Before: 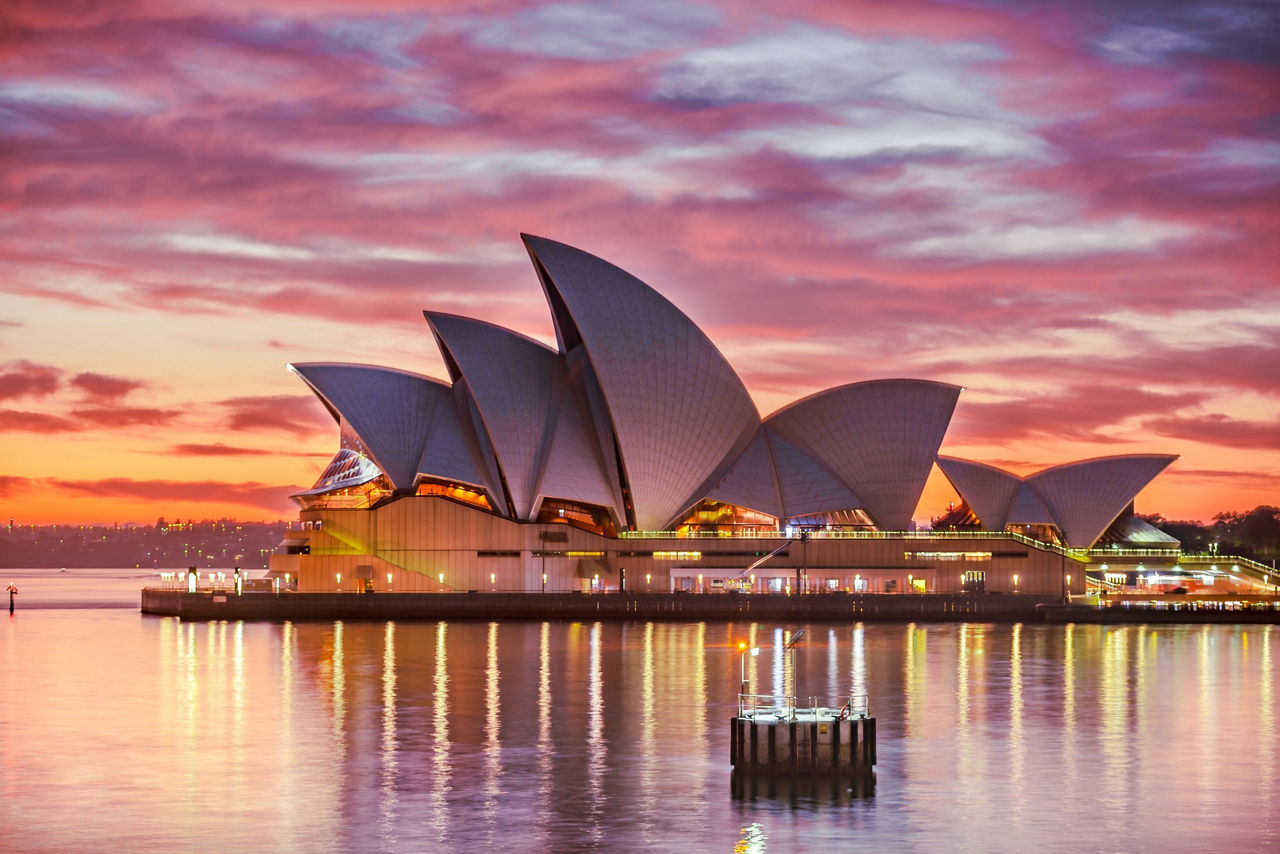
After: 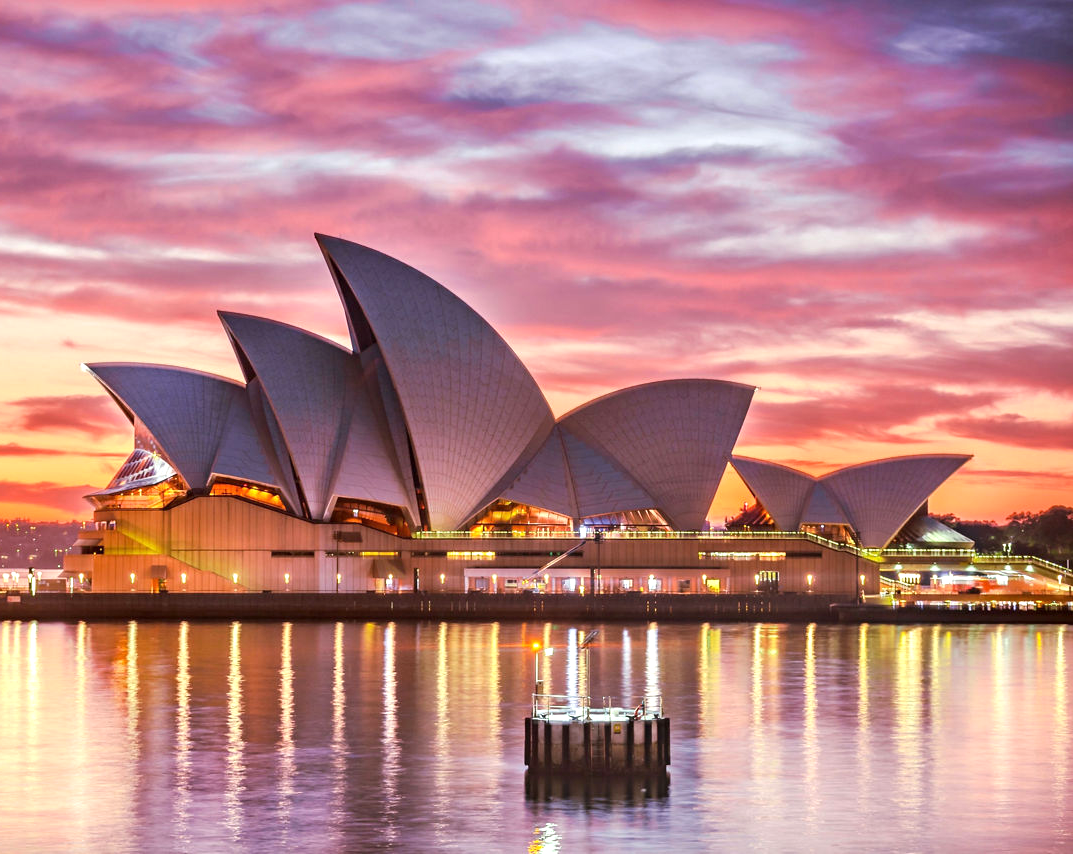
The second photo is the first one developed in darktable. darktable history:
crop: left 16.145%
exposure: exposure 0.426 EV, compensate highlight preservation false
